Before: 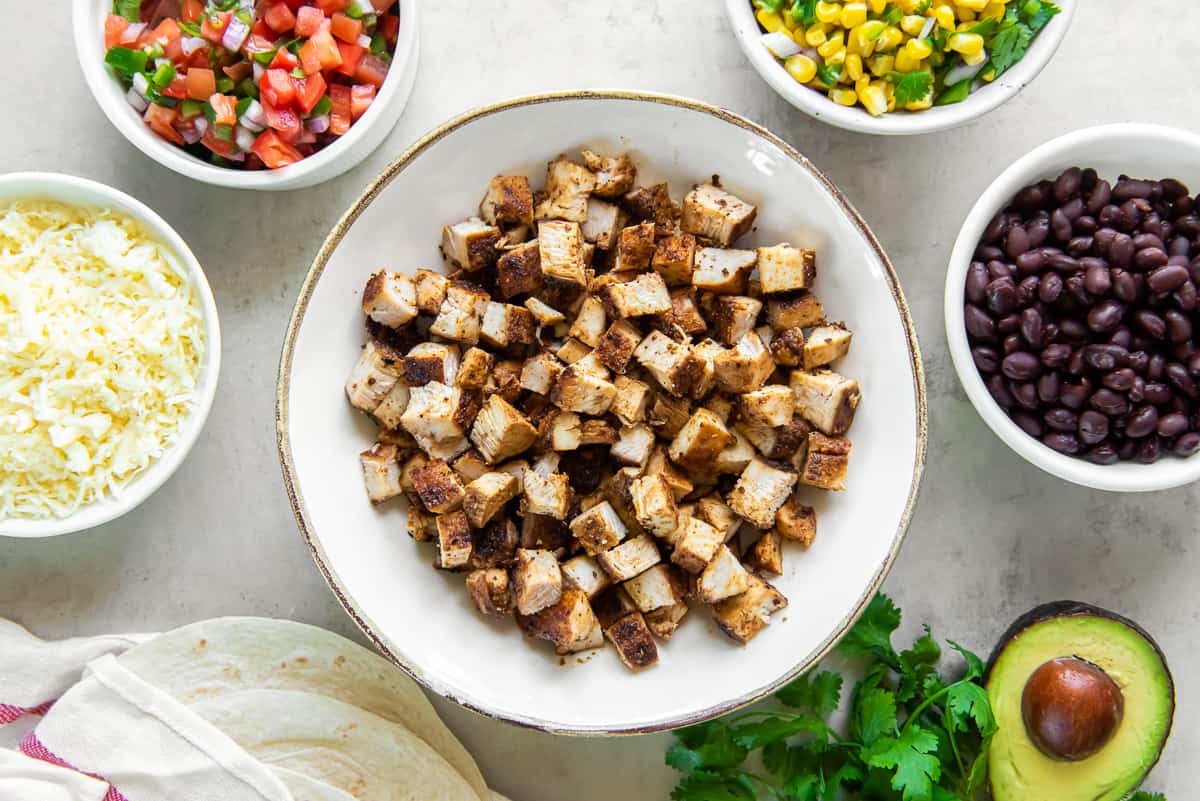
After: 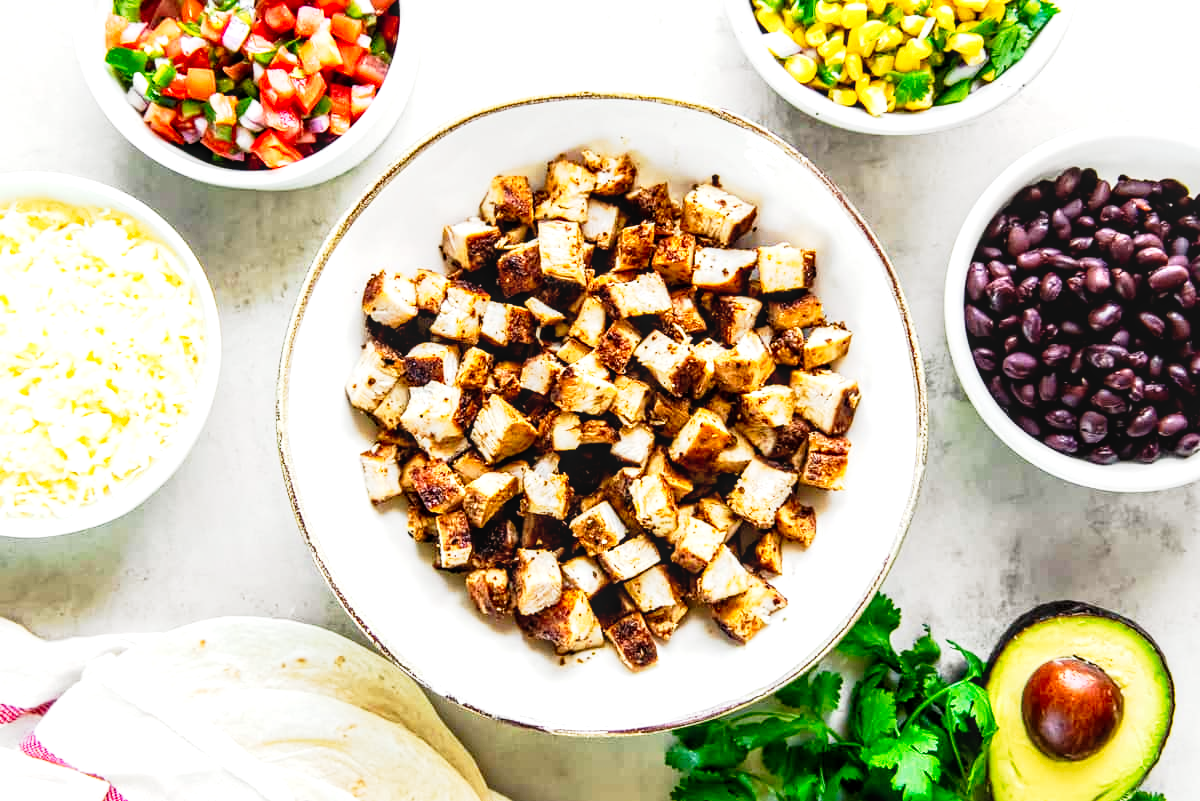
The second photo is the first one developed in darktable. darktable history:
exposure: exposure 0.479 EV, compensate exposure bias true, compensate highlight preservation false
tone curve: curves: ch0 [(0.016, 0.011) (0.094, 0.016) (0.469, 0.508) (0.721, 0.862) (1, 1)], preserve colors none
local contrast: detail 130%
